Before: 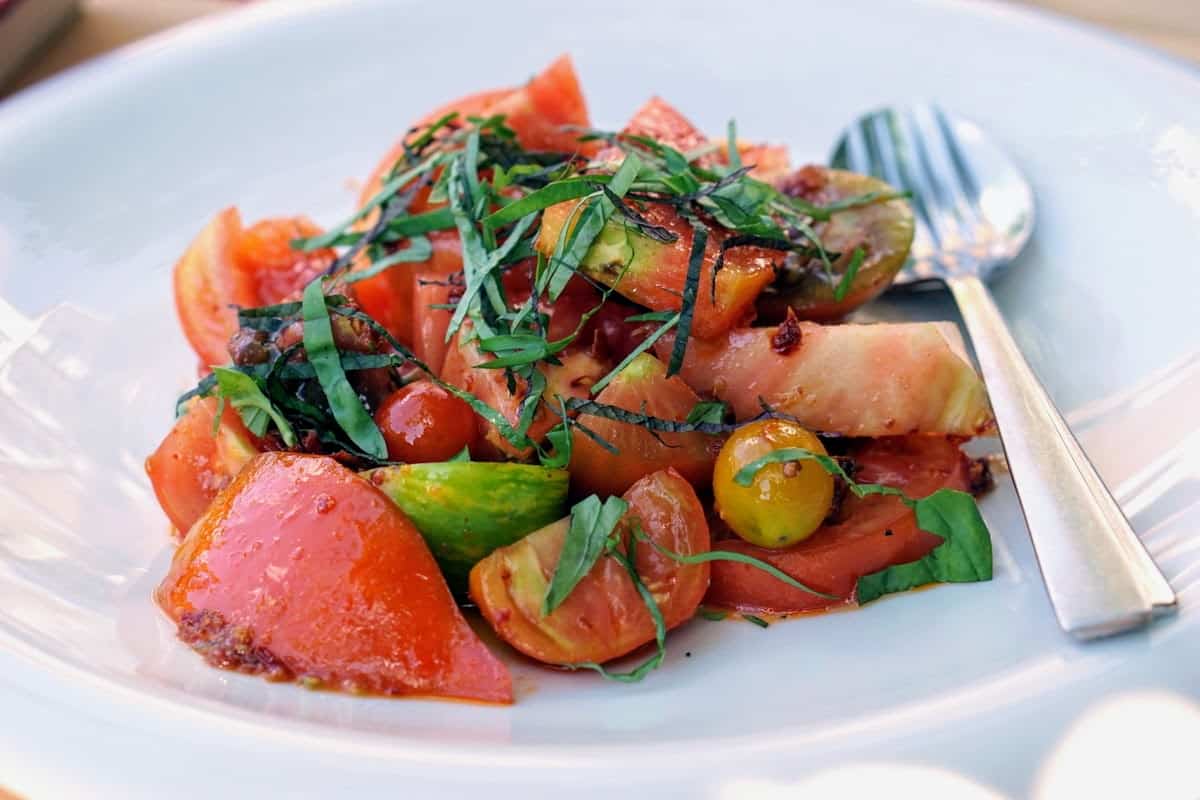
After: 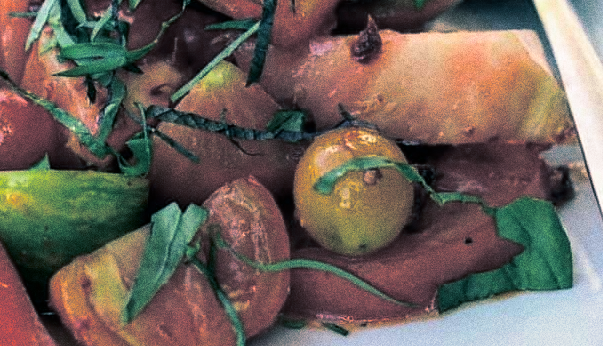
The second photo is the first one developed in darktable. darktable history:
crop: left 35.03%, top 36.625%, right 14.663%, bottom 20.057%
grain: coarseness 0.09 ISO, strength 40%
contrast brightness saturation: contrast 0.15, brightness -0.01, saturation 0.1
split-toning: shadows › hue 205.2°, shadows › saturation 0.43, highlights › hue 54°, highlights › saturation 0.54
